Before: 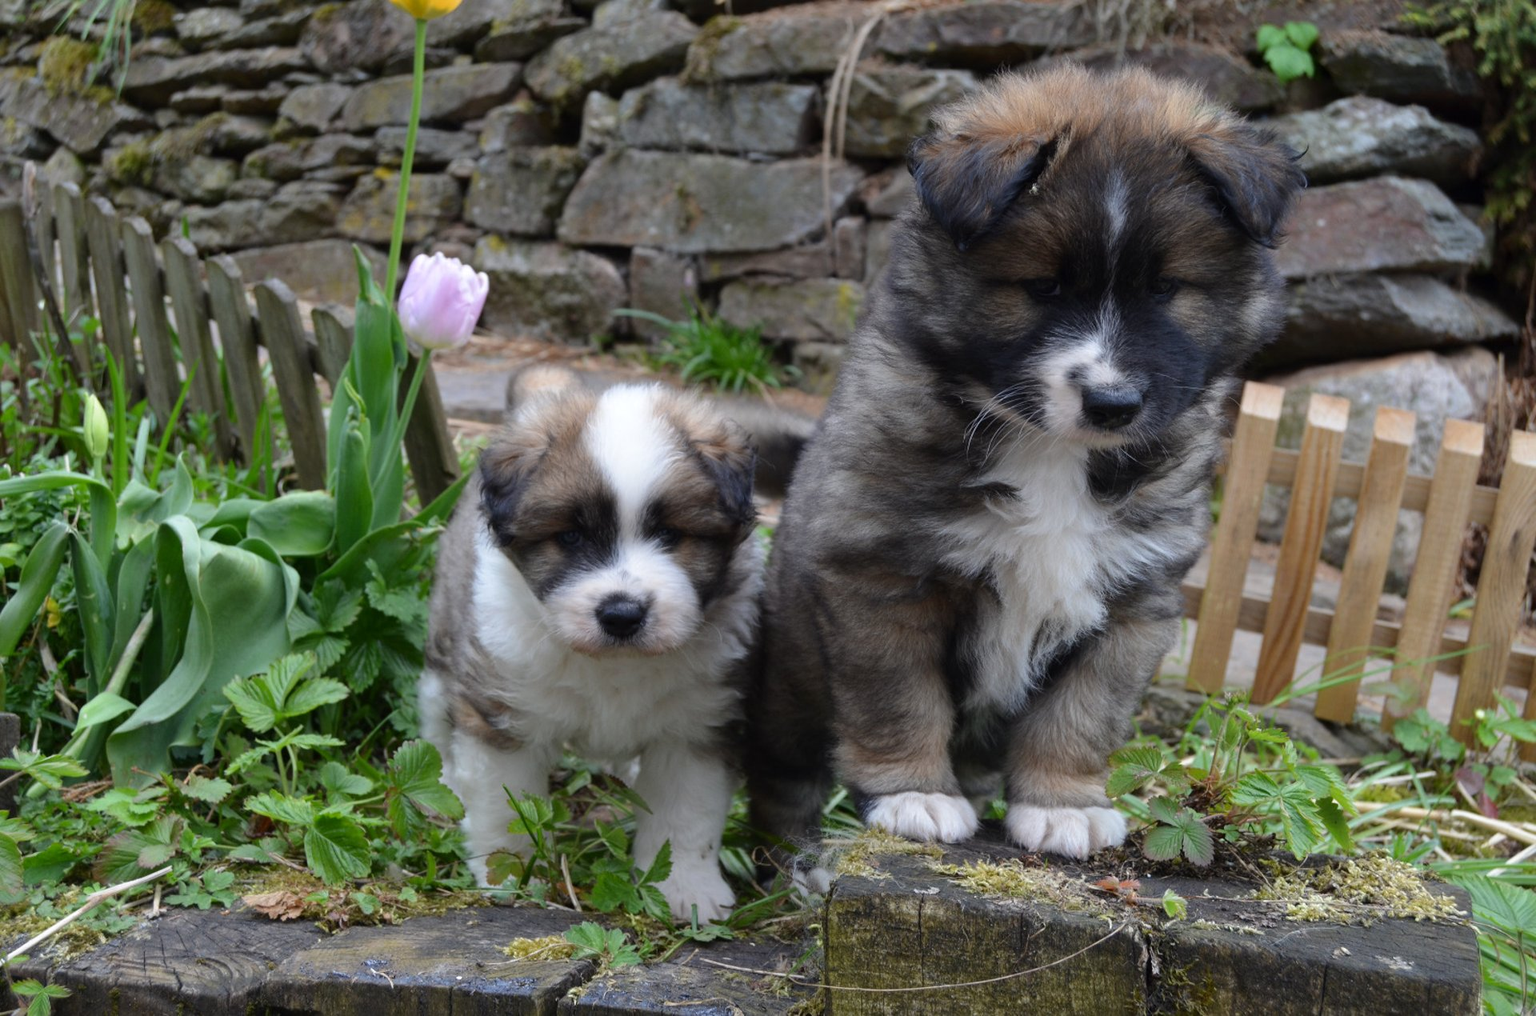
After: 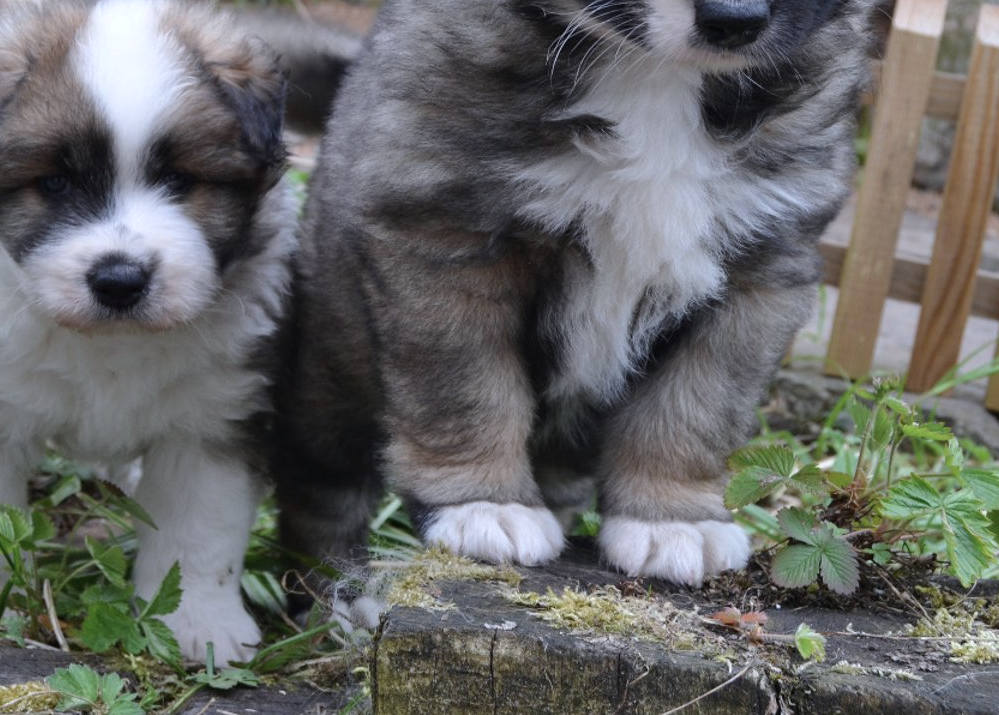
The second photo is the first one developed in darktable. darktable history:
crop: left 34.321%, top 38.464%, right 13.622%, bottom 5.177%
color calibration: illuminant as shot in camera, x 0.358, y 0.373, temperature 4628.91 K
shadows and highlights: shadows 59.73, highlights -60.26, soften with gaussian
contrast brightness saturation: saturation -0.16
